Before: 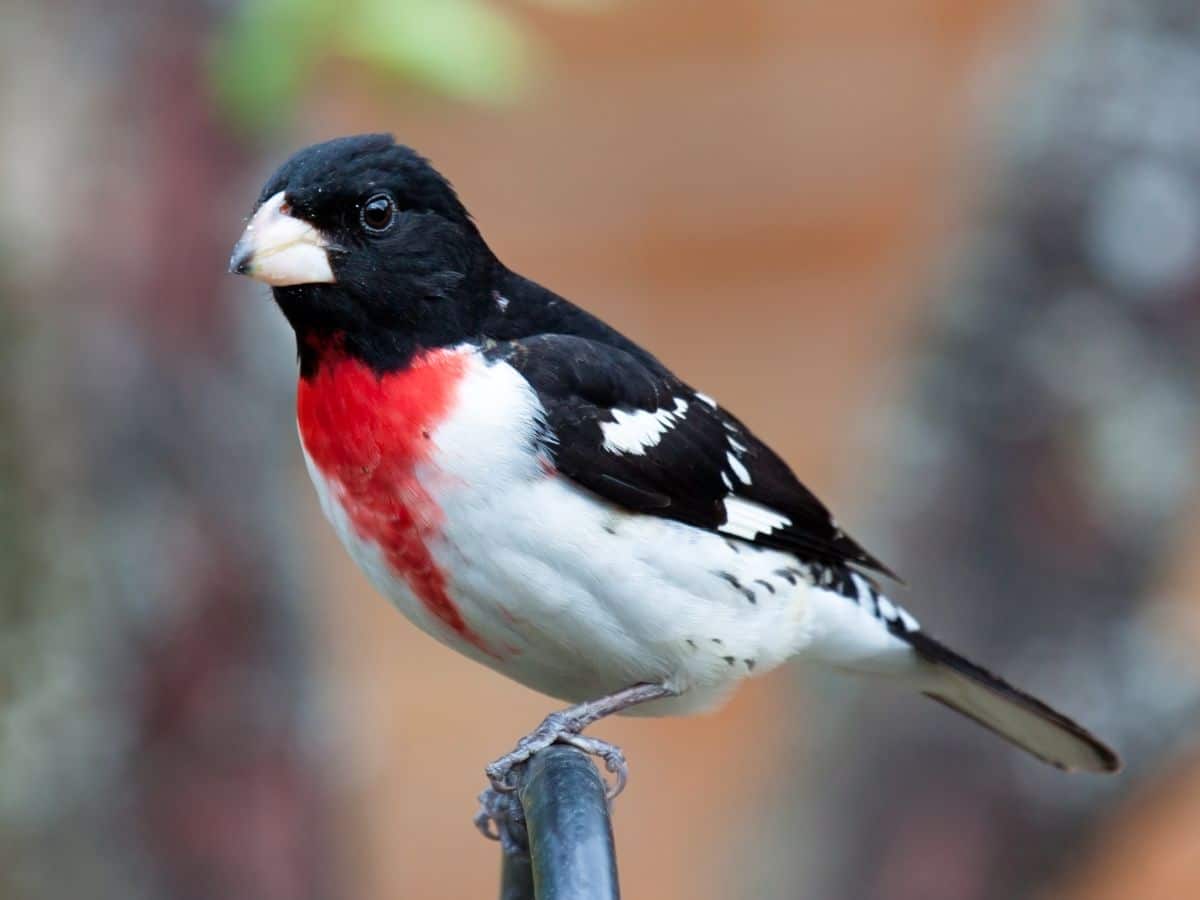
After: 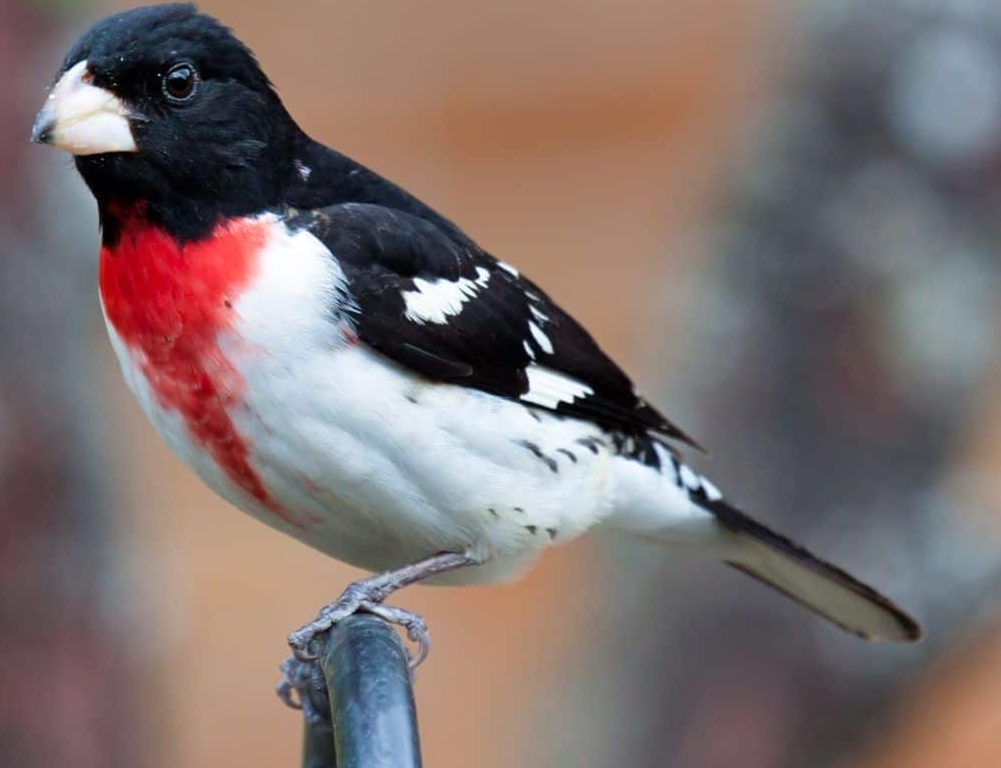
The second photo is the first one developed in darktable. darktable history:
crop: left 16.541%, top 14.643%
